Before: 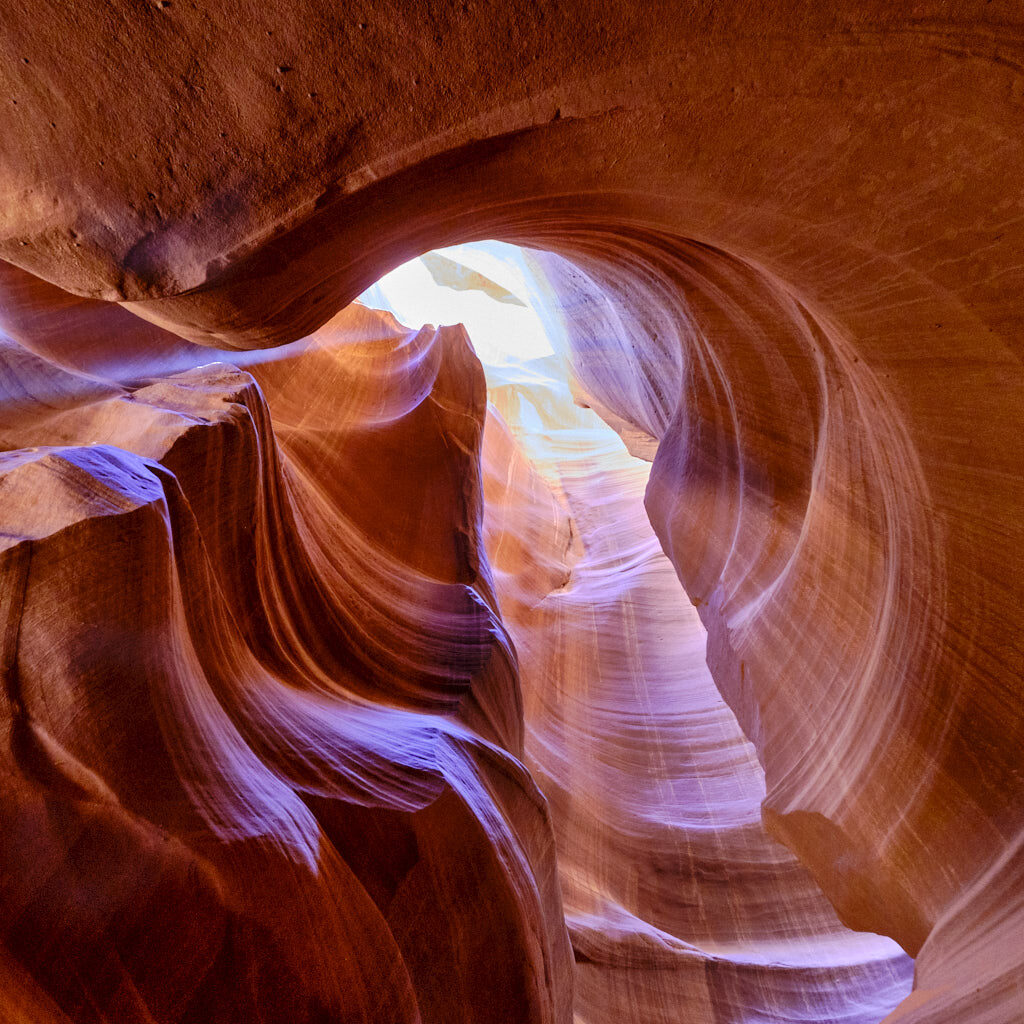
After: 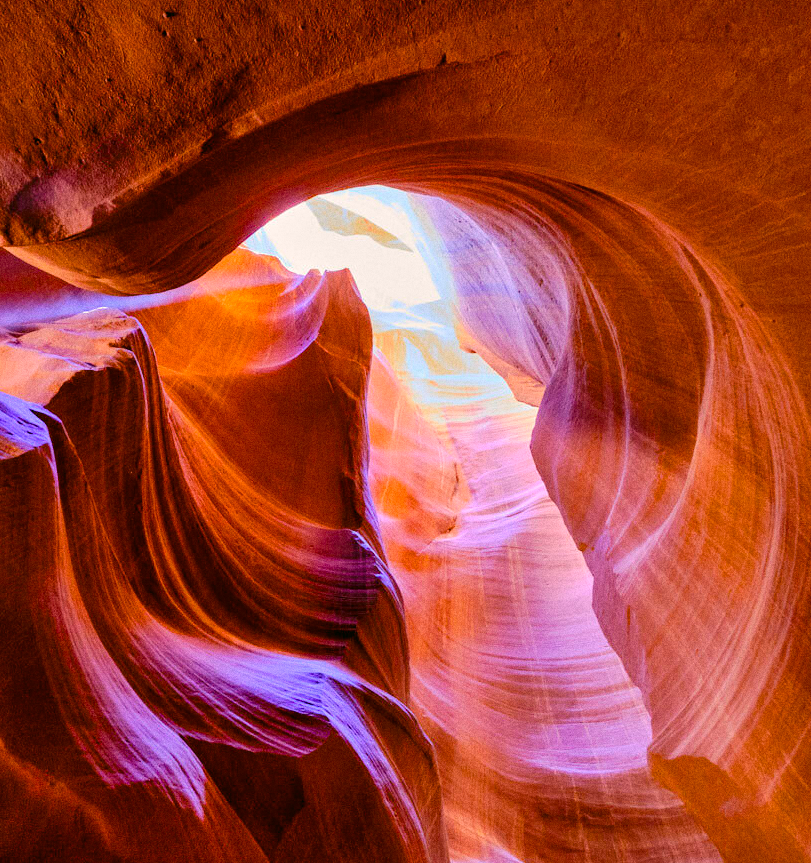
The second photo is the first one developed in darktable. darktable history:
color balance rgb: perceptual saturation grading › global saturation 25%, perceptual brilliance grading › mid-tones 10%, perceptual brilliance grading › shadows 15%, global vibrance 20%
grain: on, module defaults
crop: left 11.225%, top 5.381%, right 9.565%, bottom 10.314%
color correction: highlights a* 4.02, highlights b* 4.98, shadows a* -7.55, shadows b* 4.98
